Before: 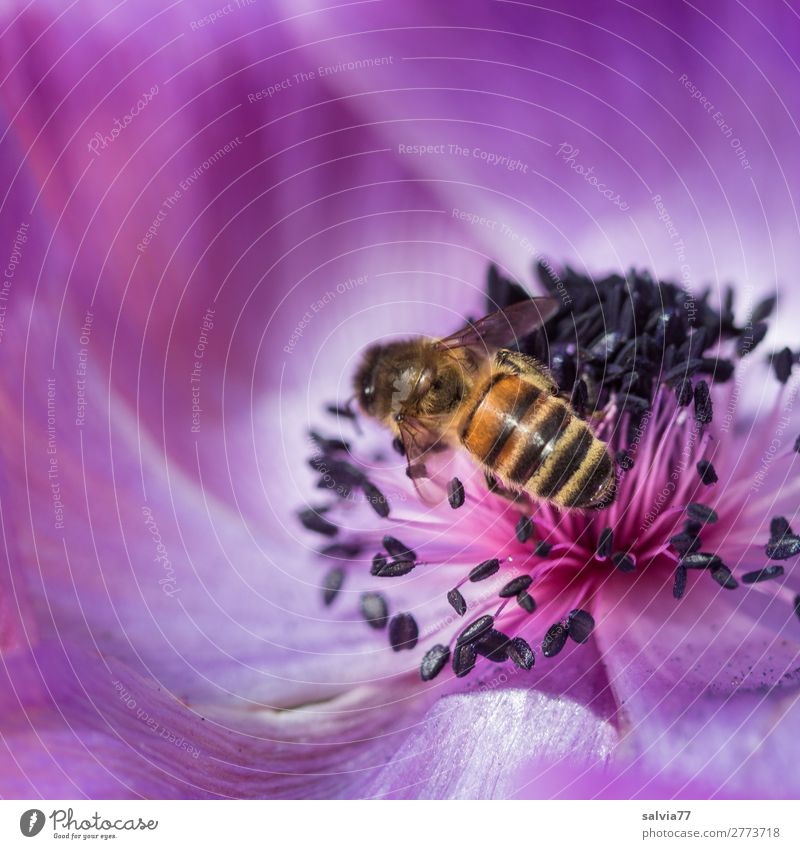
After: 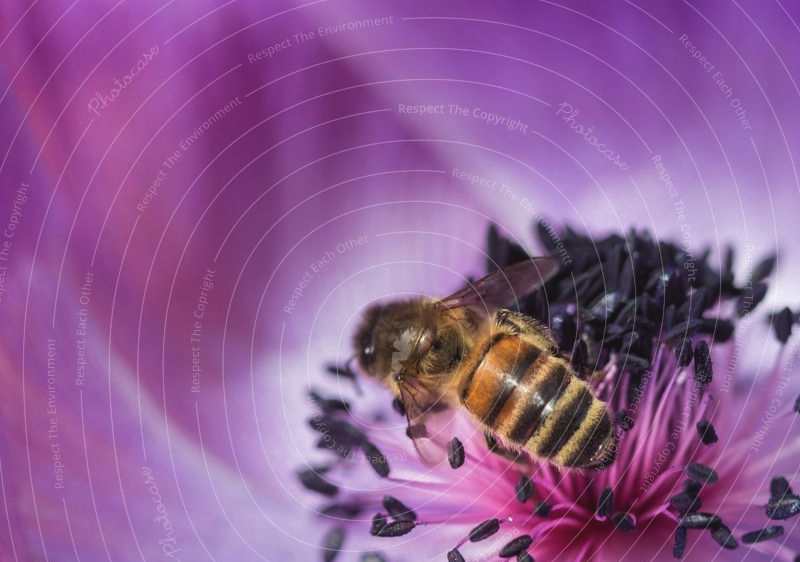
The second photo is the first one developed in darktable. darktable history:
tone curve: curves: ch0 [(0, 0.046) (0.04, 0.074) (0.883, 0.858) (1, 1)]; ch1 [(0, 0) (0.146, 0.159) (0.338, 0.365) (0.417, 0.455) (0.489, 0.486) (0.504, 0.502) (0.529, 0.537) (0.563, 0.567) (1, 1)]; ch2 [(0, 0) (0.307, 0.298) (0.388, 0.375) (0.443, 0.456) (0.485, 0.492) (0.544, 0.525) (1, 1)], preserve colors none
crop and rotate: top 4.817%, bottom 28.926%
